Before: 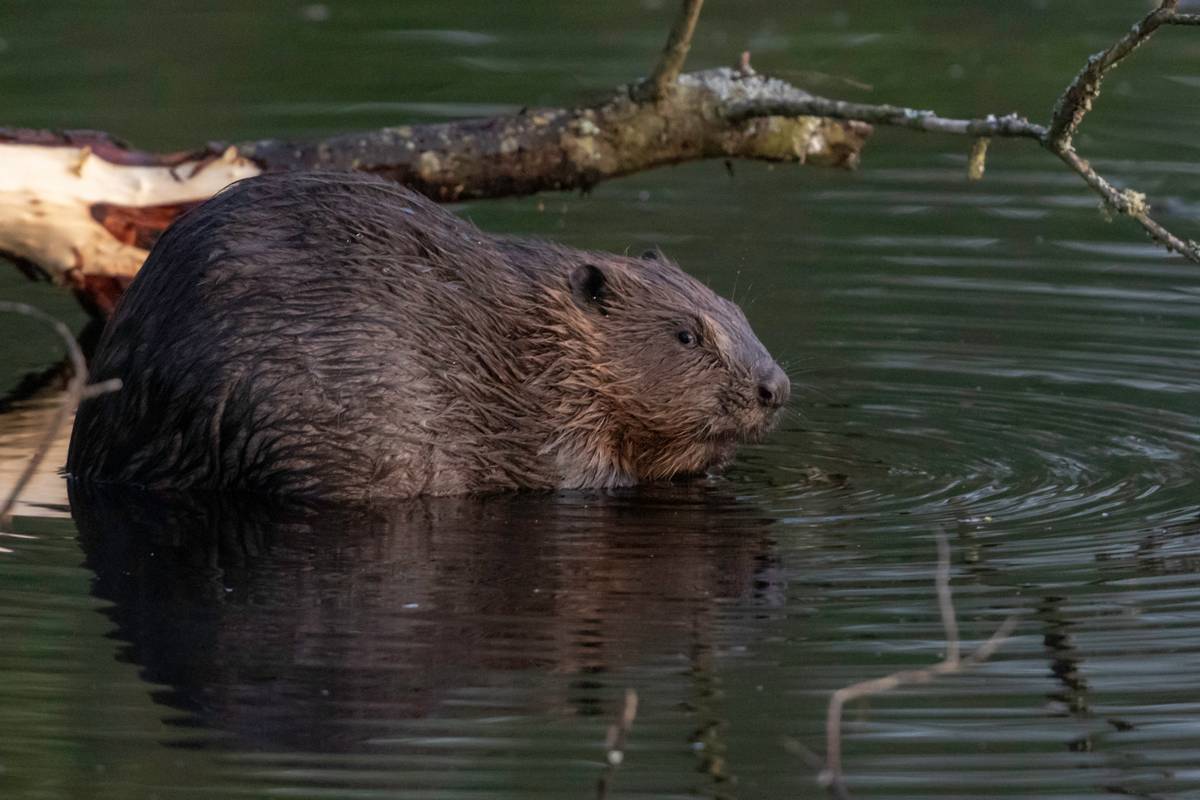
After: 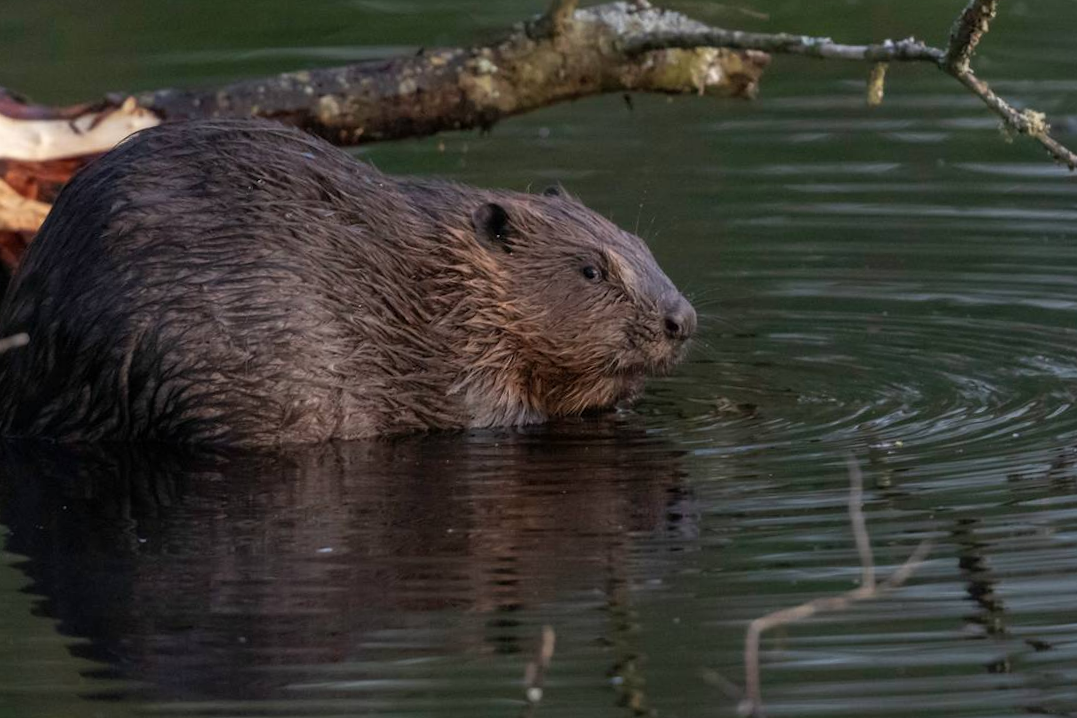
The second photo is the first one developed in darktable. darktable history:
crop and rotate: angle 1.96°, left 5.673%, top 5.673%
color balance rgb: on, module defaults
